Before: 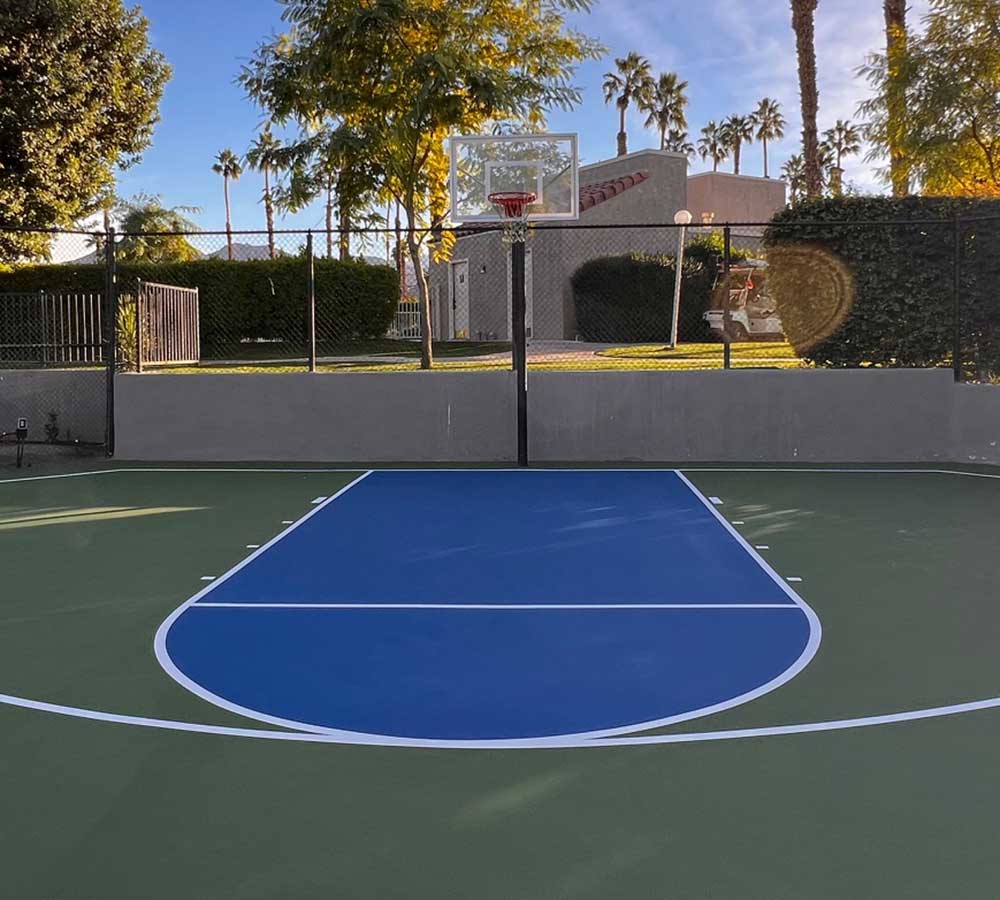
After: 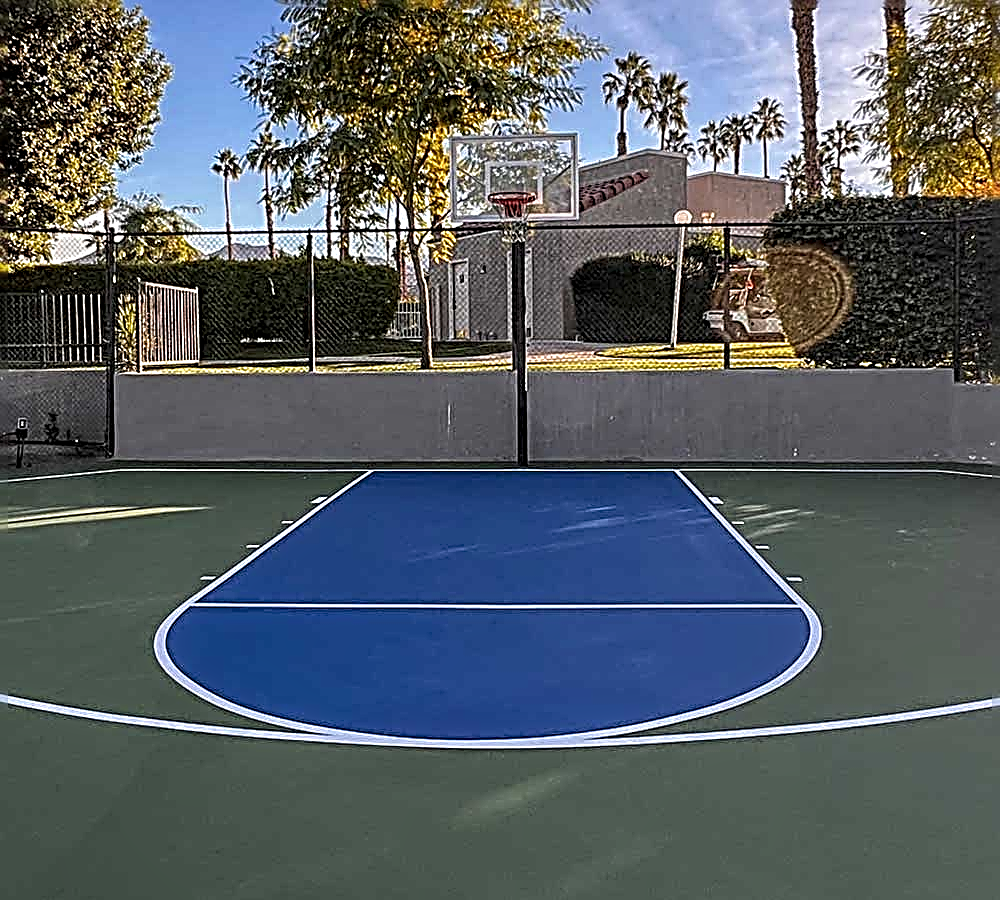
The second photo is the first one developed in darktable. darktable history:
local contrast: detail 150%
sharpen: radius 3.157, amount 1.73
